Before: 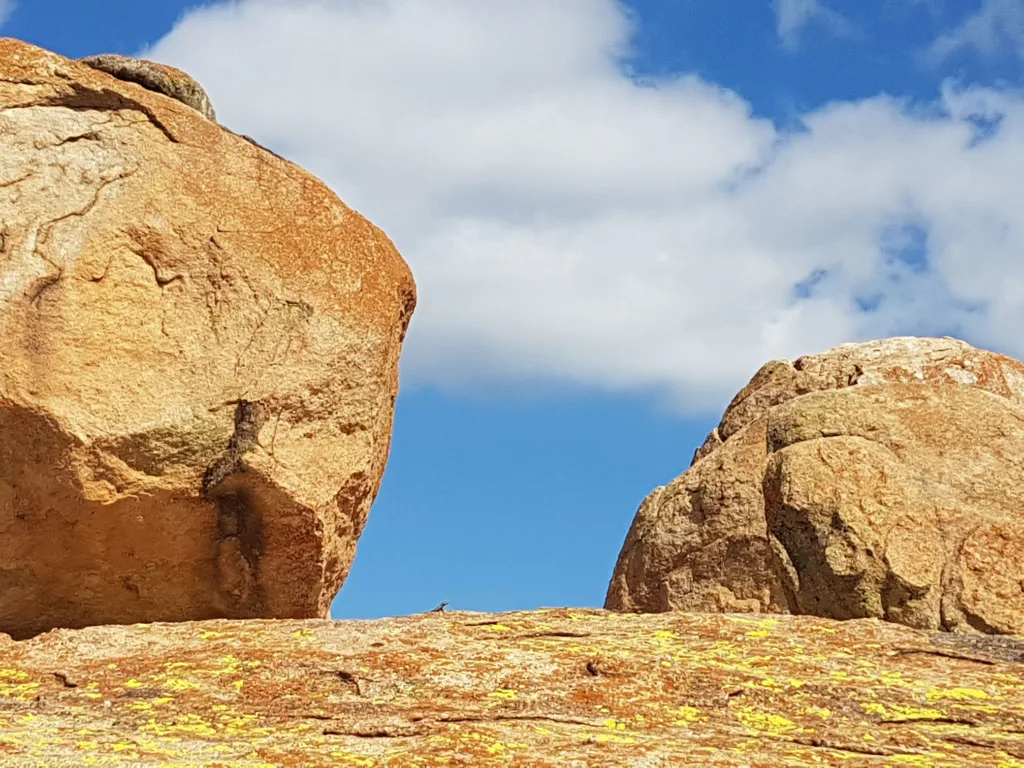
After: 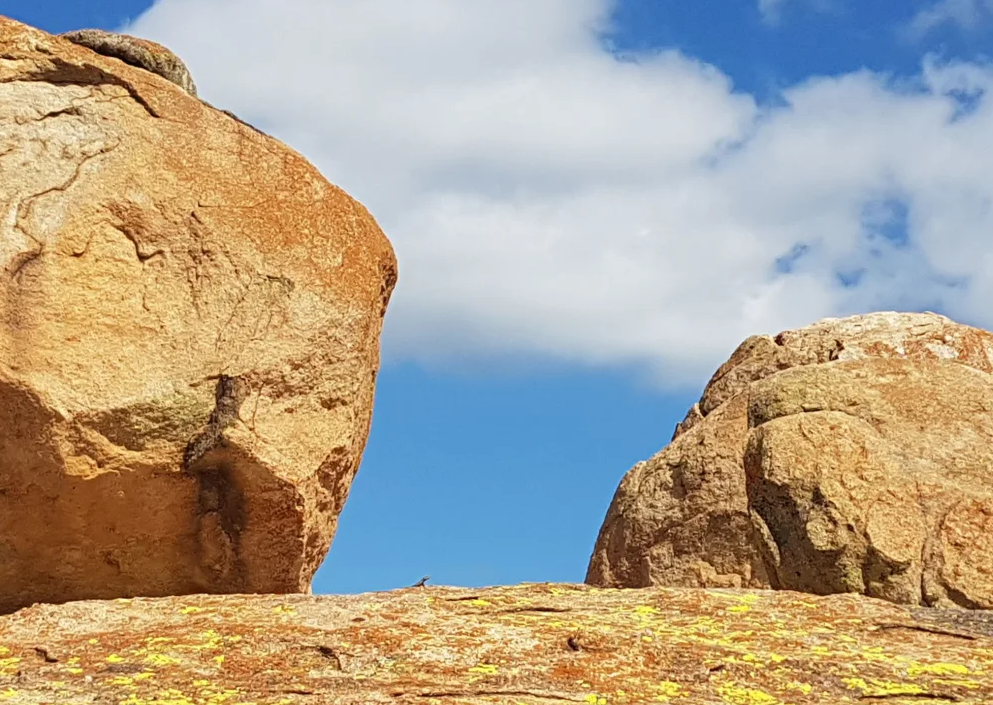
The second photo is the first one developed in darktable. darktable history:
crop: left 1.857%, top 3.304%, right 1.095%, bottom 4.863%
